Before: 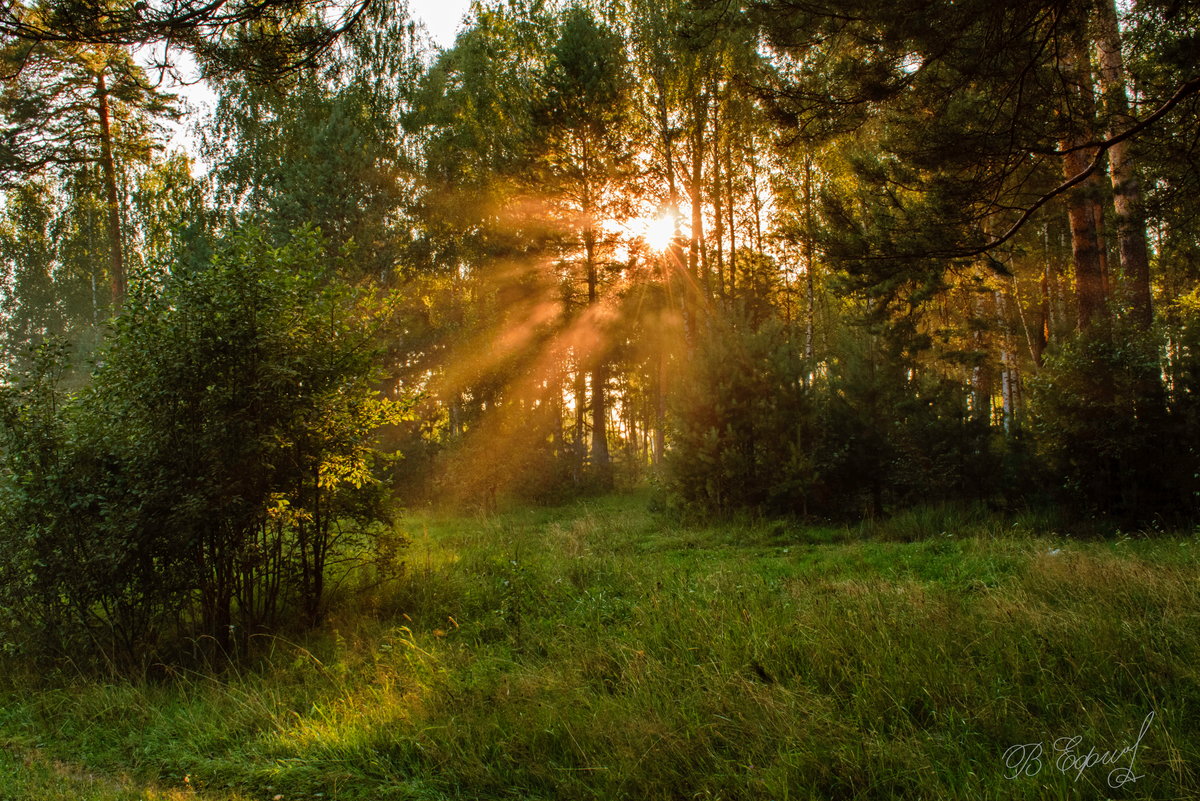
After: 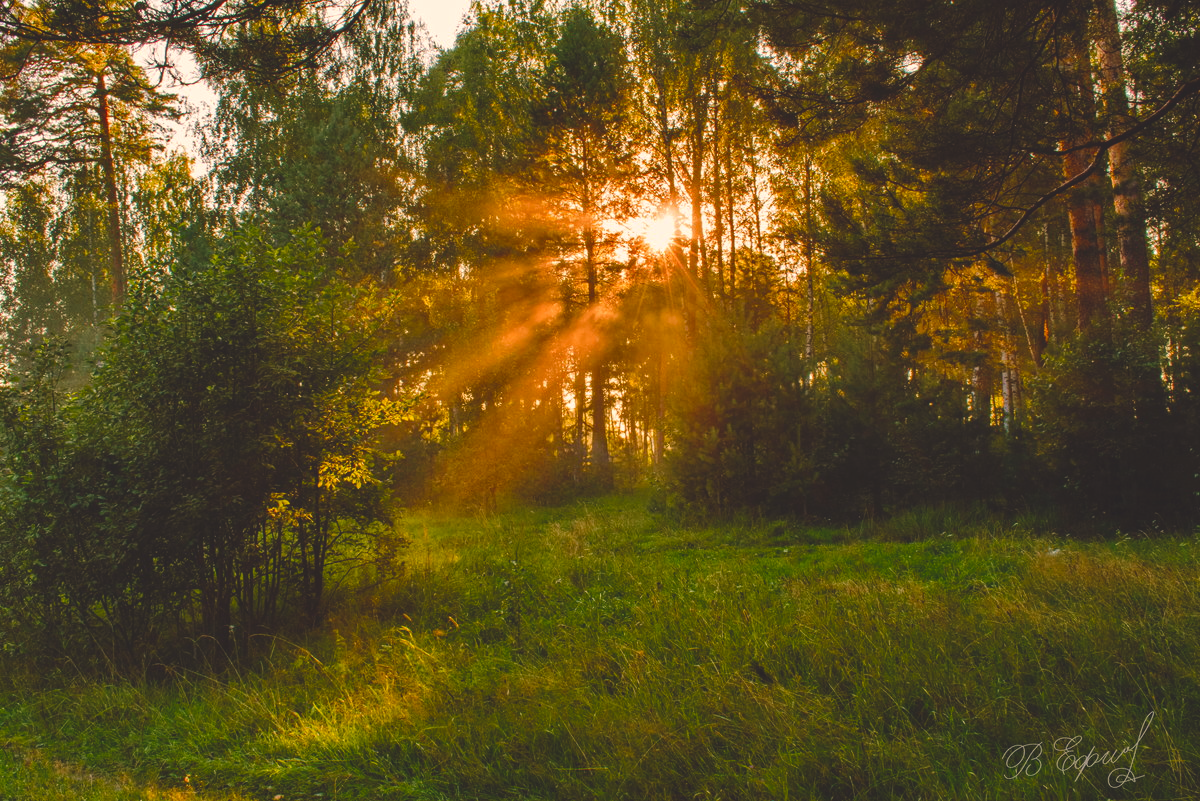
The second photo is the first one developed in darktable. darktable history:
color correction: highlights a* 3.84, highlights b* 5.07
color balance rgb: shadows lift › chroma 2%, shadows lift › hue 247.2°, power › chroma 0.3%, power › hue 25.2°, highlights gain › chroma 3%, highlights gain › hue 60°, global offset › luminance 2%, perceptual saturation grading › global saturation 20%, perceptual saturation grading › highlights -20%, perceptual saturation grading › shadows 30%
local contrast: mode bilateral grid, contrast 15, coarseness 36, detail 105%, midtone range 0.2
